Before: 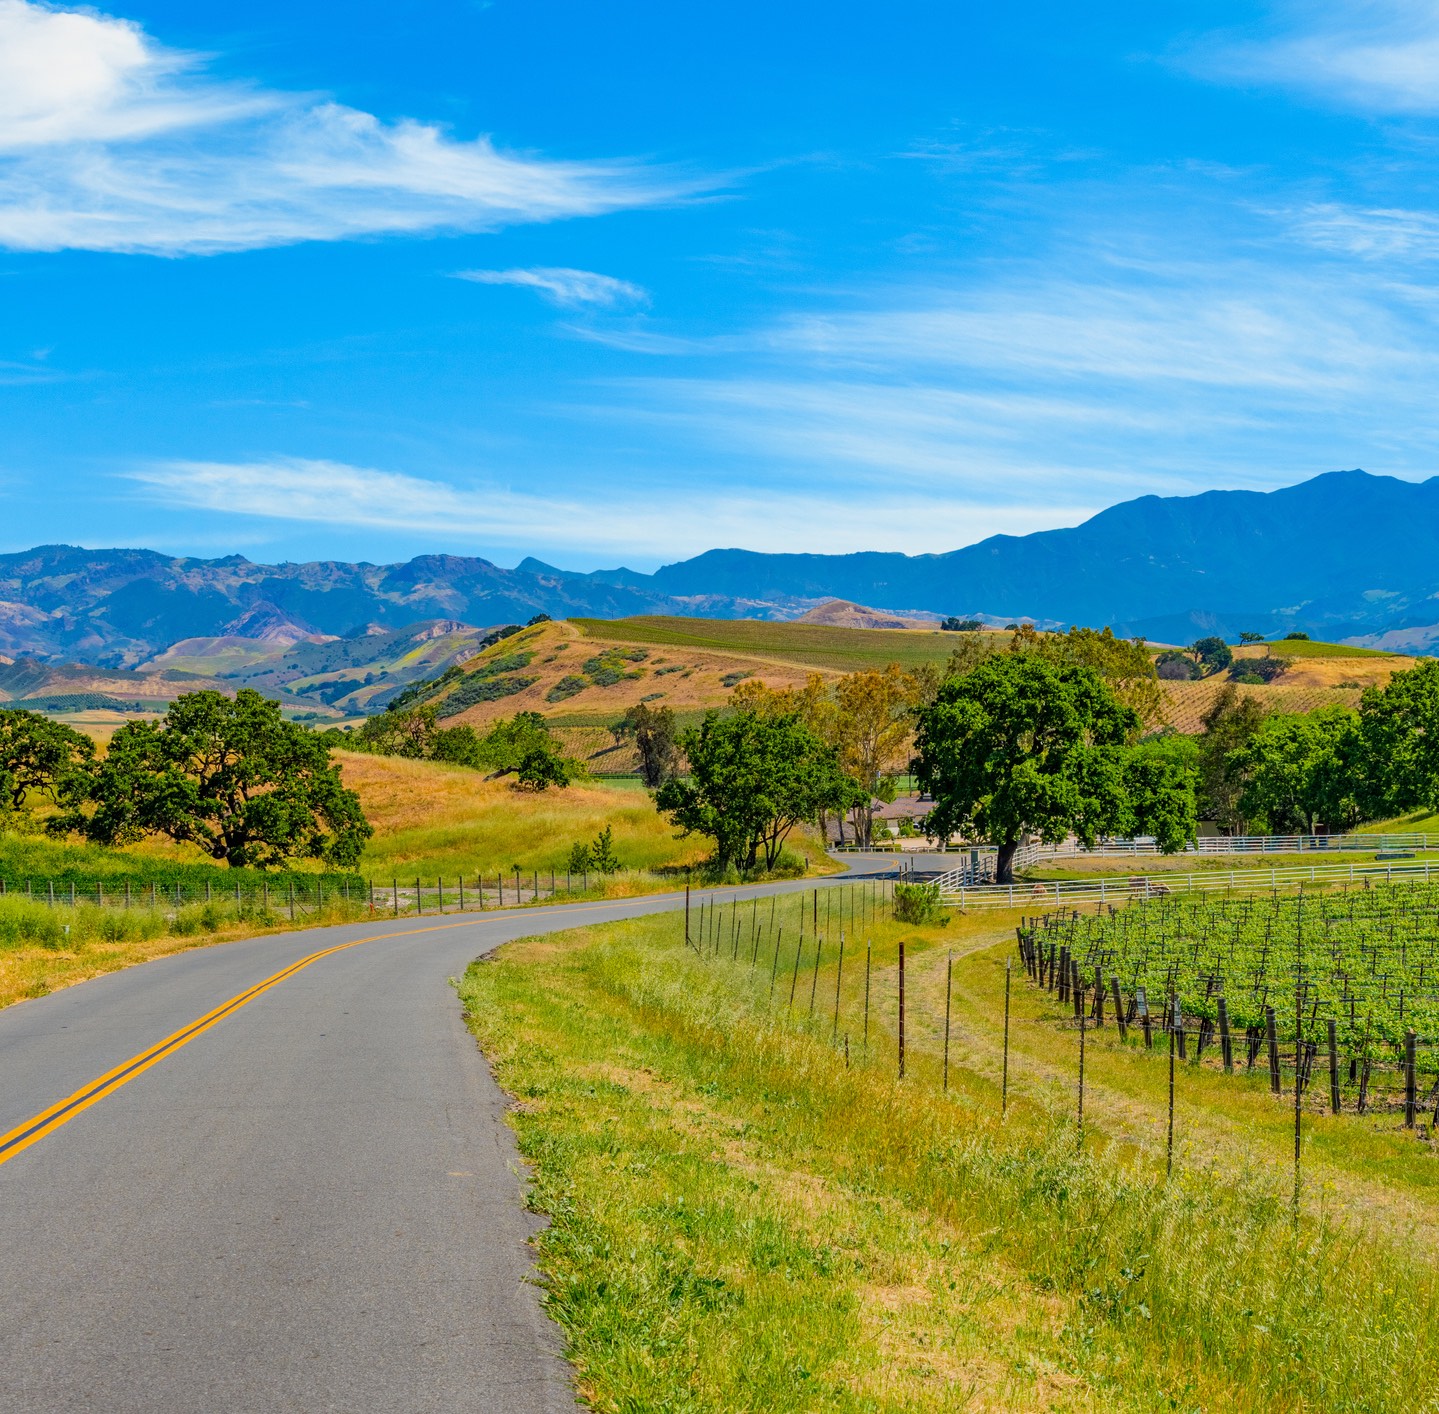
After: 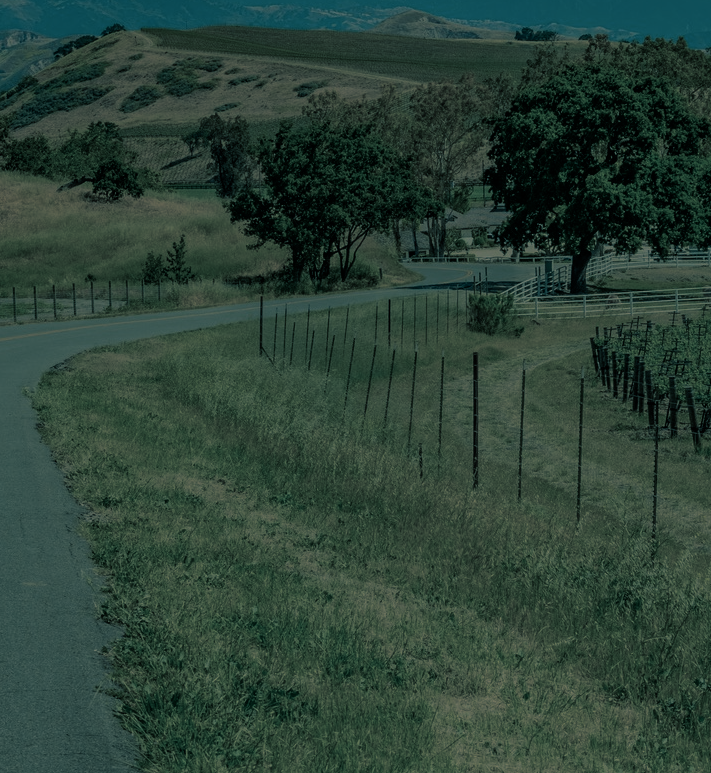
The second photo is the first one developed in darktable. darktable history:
exposure: exposure -2.002 EV, compensate highlight preservation false
crop: left 29.672%, top 41.786%, right 20.851%, bottom 3.487%
split-toning: shadows › hue 186.43°, highlights › hue 49.29°, compress 30.29%
color correction: highlights a* 15, highlights b* 31.55
white balance: red 1.009, blue 0.985
